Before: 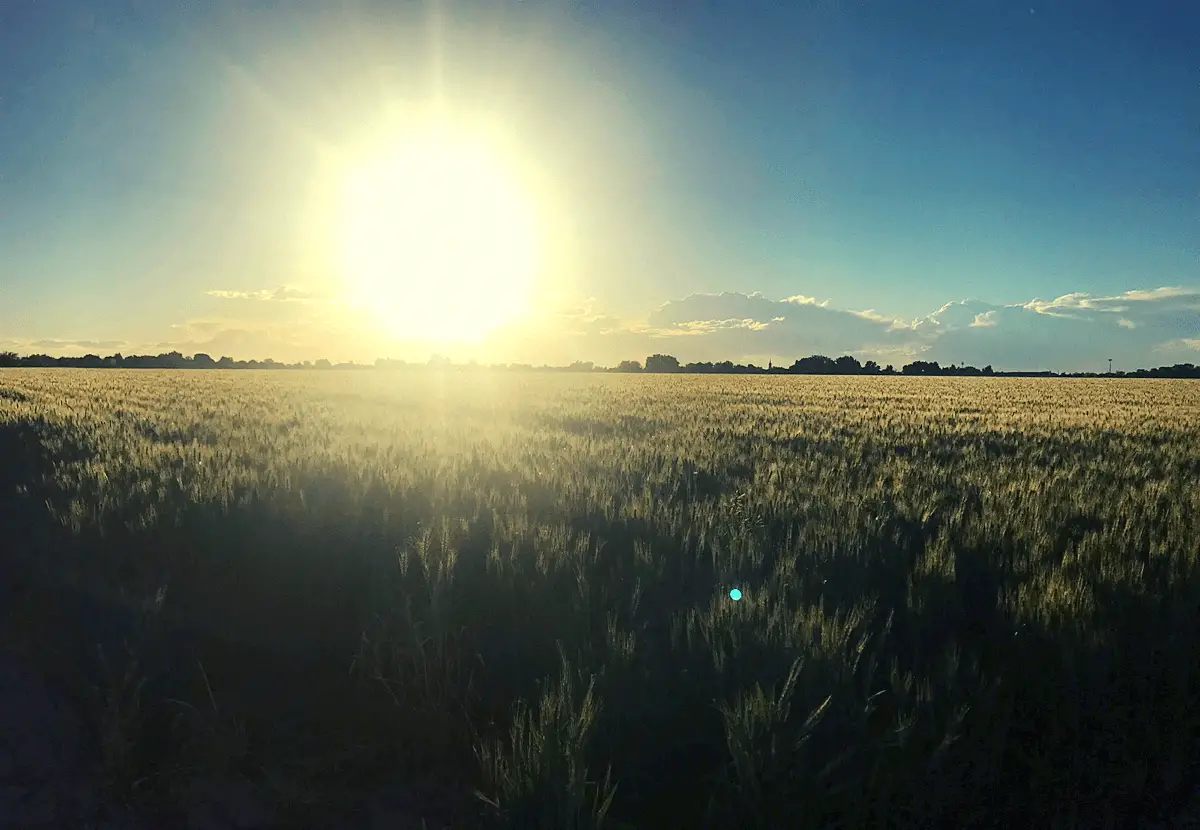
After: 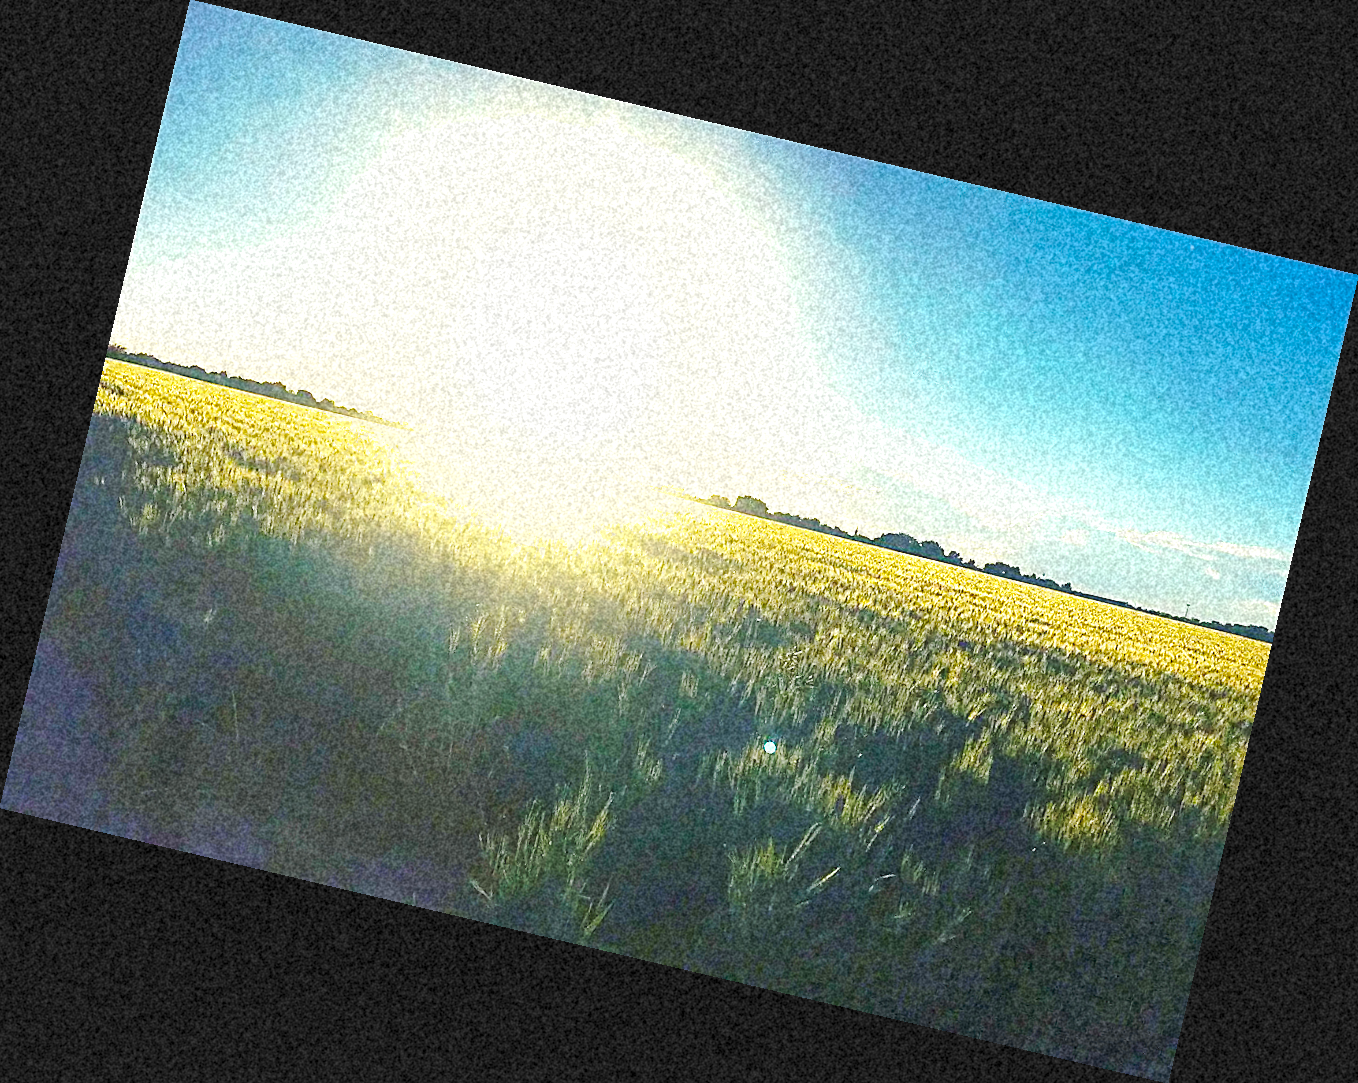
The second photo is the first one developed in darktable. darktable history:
sharpen: on, module defaults
rotate and perspective: rotation 13.27°, automatic cropping off
color balance rgb: perceptual saturation grading › global saturation 40%, global vibrance 15%
grain: coarseness 46.9 ISO, strength 50.21%, mid-tones bias 0%
base curve: curves: ch0 [(0, 0.007) (0.028, 0.063) (0.121, 0.311) (0.46, 0.743) (0.859, 0.957) (1, 1)], preserve colors none
exposure: exposure 1.2 EV, compensate highlight preservation false
shadows and highlights: on, module defaults
